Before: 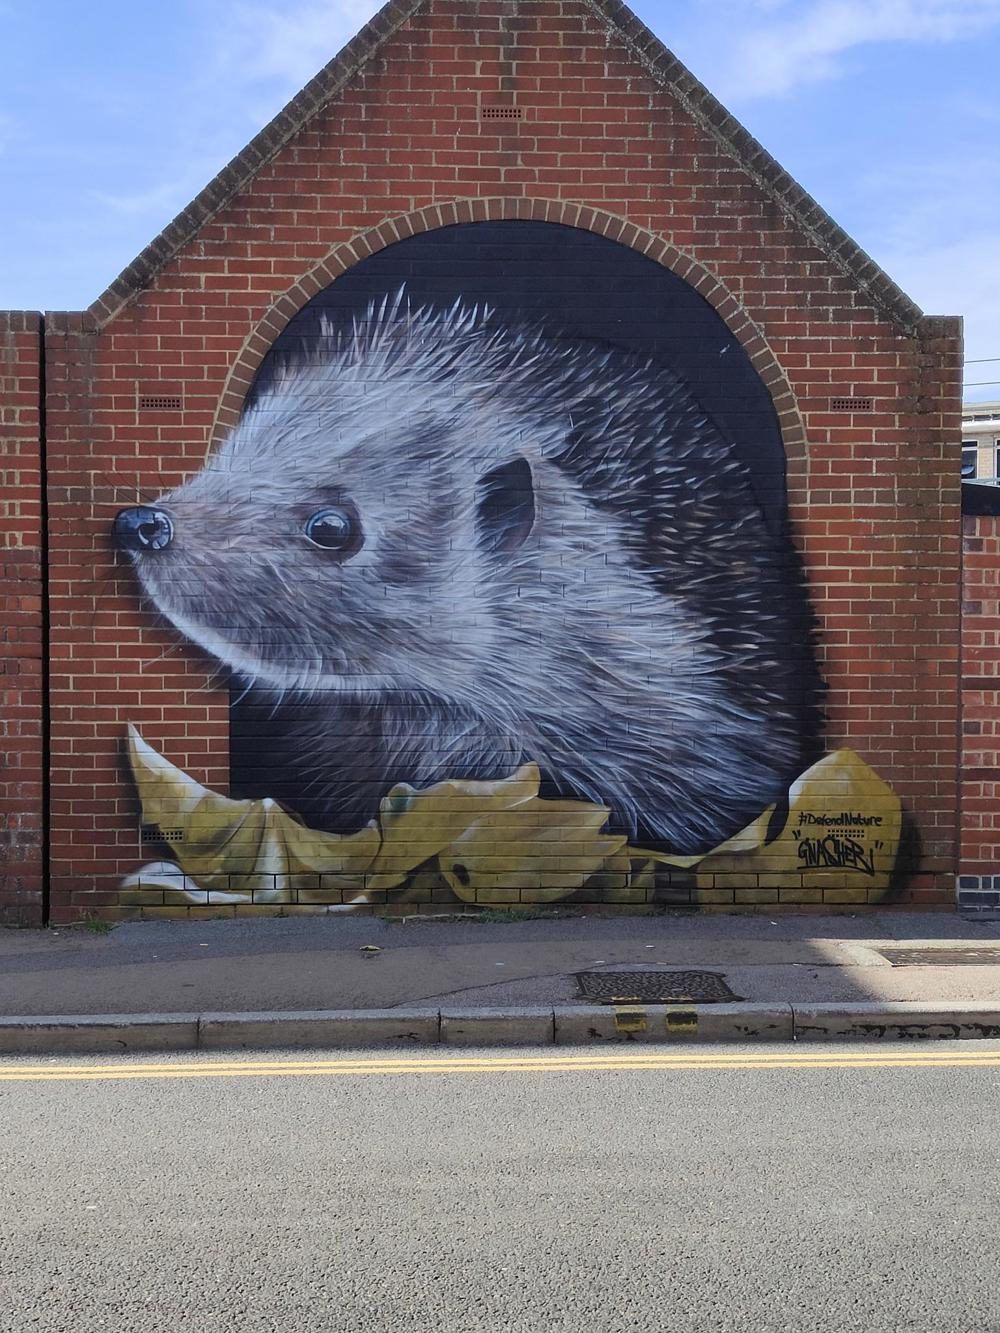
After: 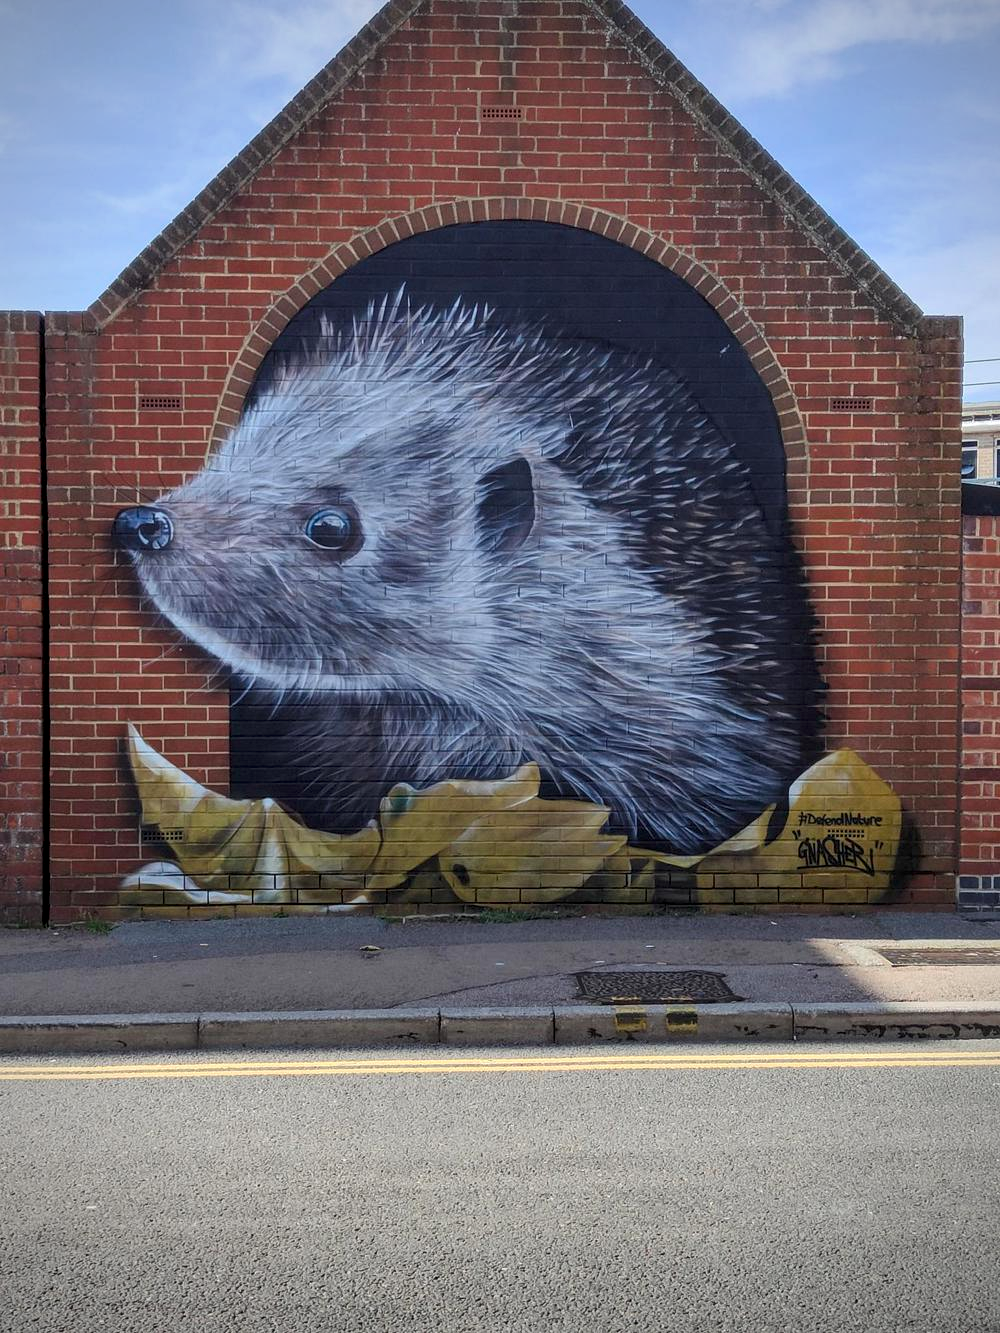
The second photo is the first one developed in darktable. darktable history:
local contrast: on, module defaults
exposure: compensate highlight preservation false
vignetting: on, module defaults
